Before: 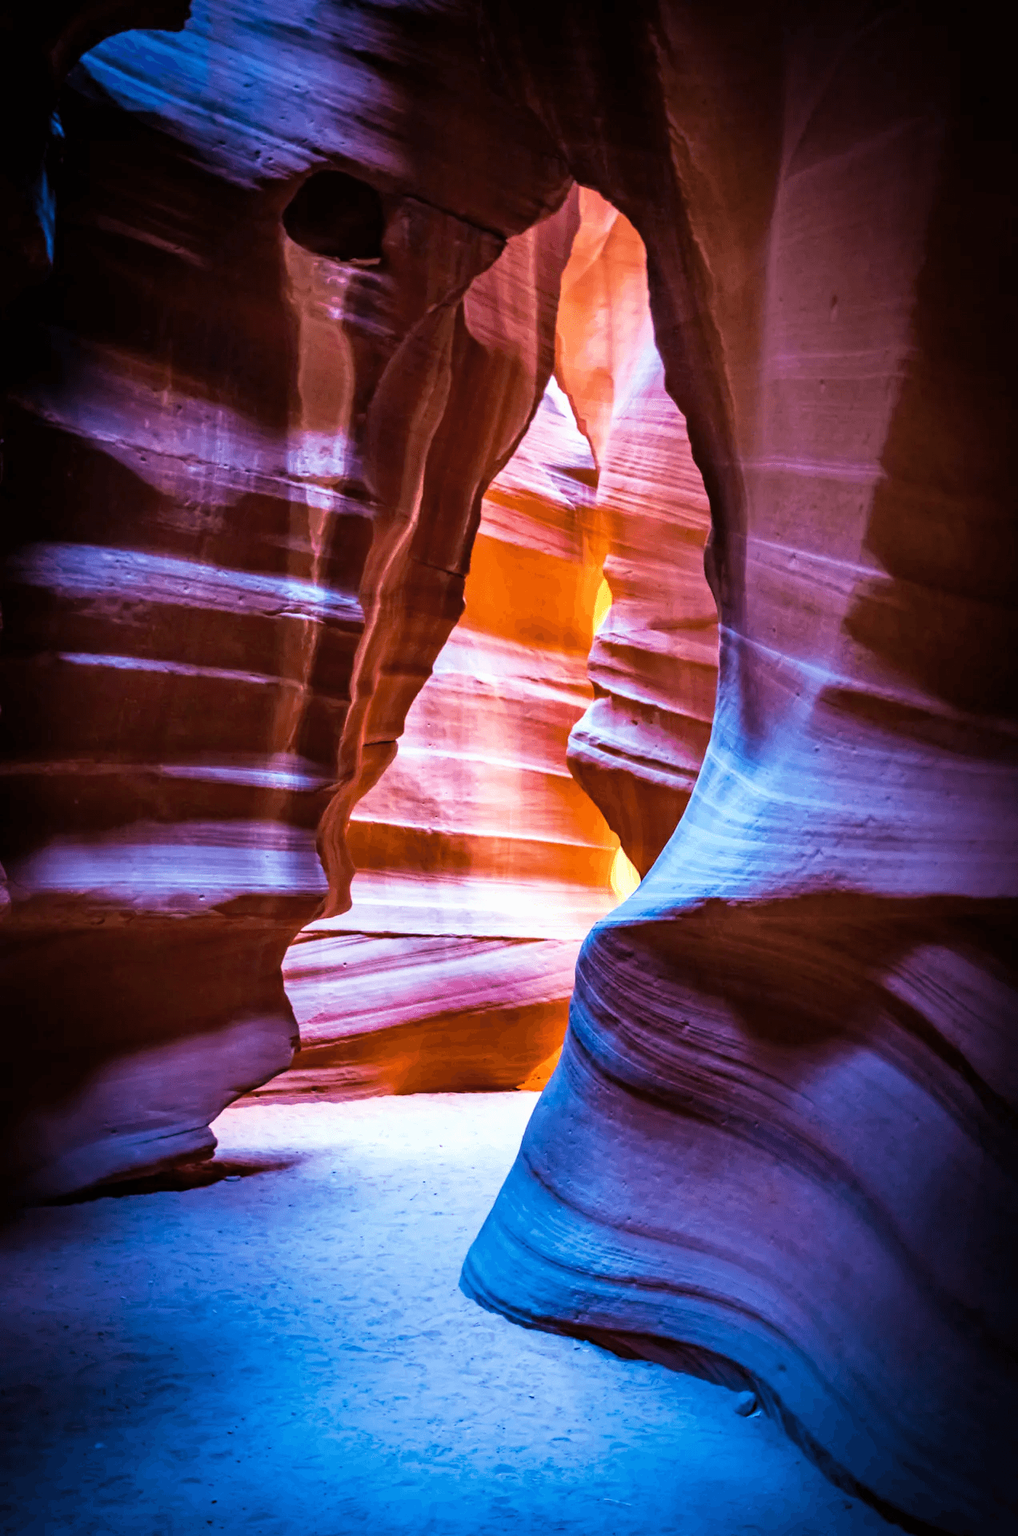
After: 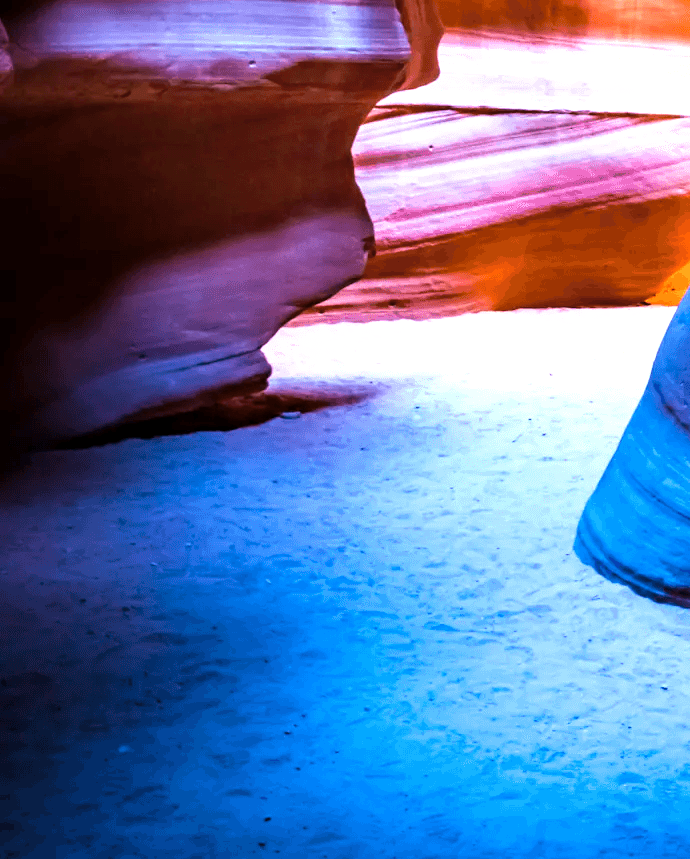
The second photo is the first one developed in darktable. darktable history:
exposure: black level correction 0.001, exposure 0.499 EV, compensate highlight preservation false
crop and rotate: top 55.124%, right 45.712%, bottom 0.098%
